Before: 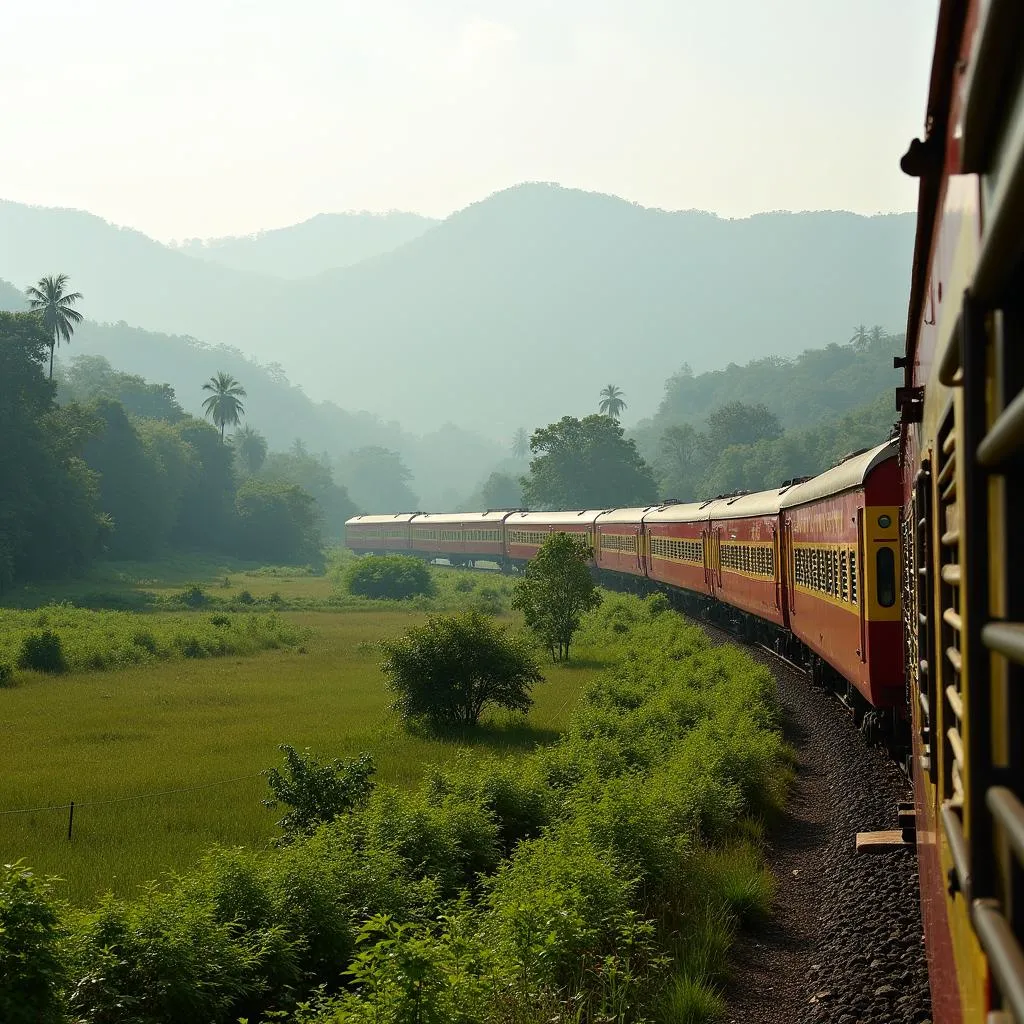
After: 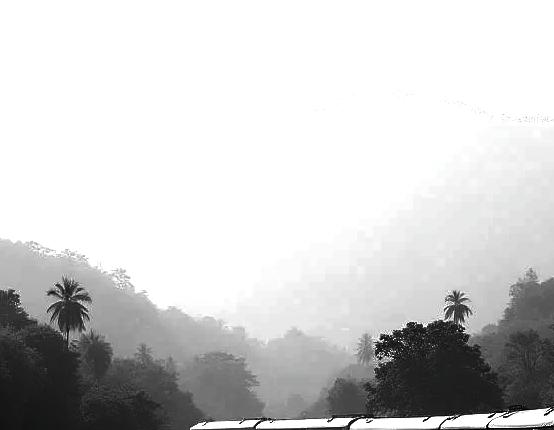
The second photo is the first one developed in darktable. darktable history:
tone equalizer: -8 EV -0.789 EV, -7 EV -0.739 EV, -6 EV -0.632 EV, -5 EV -0.383 EV, -3 EV 0.399 EV, -2 EV 0.6 EV, -1 EV 0.674 EV, +0 EV 0.746 EV, mask exposure compensation -0.489 EV
crop: left 15.191%, top 9.259%, right 30.629%, bottom 48.653%
contrast brightness saturation: contrast 0.017, brightness -0.994, saturation -0.981
